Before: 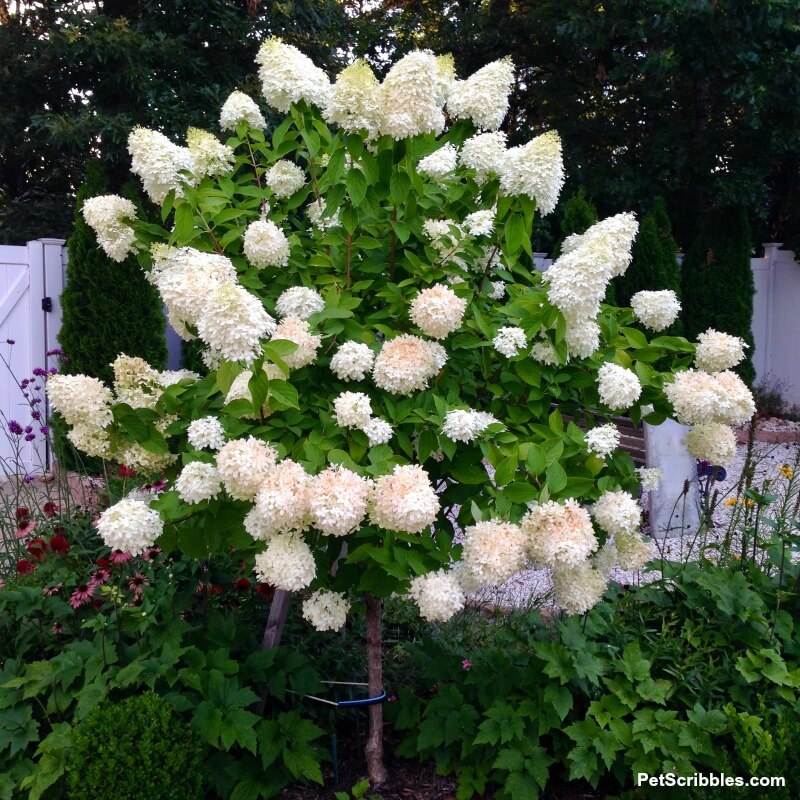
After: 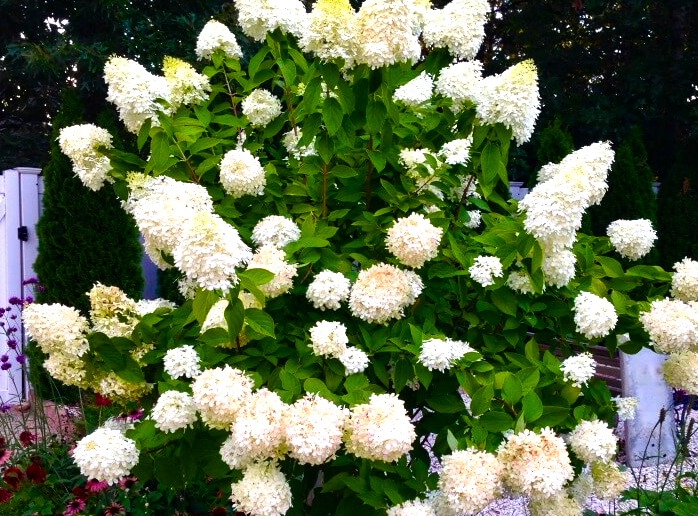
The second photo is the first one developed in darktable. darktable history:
crop: left 3.015%, top 8.969%, right 9.647%, bottom 26.457%
color balance rgb: linear chroma grading › global chroma 9%, perceptual saturation grading › global saturation 36%, perceptual saturation grading › shadows 35%, perceptual brilliance grading › global brilliance 15%, perceptual brilliance grading › shadows -35%, global vibrance 15%
